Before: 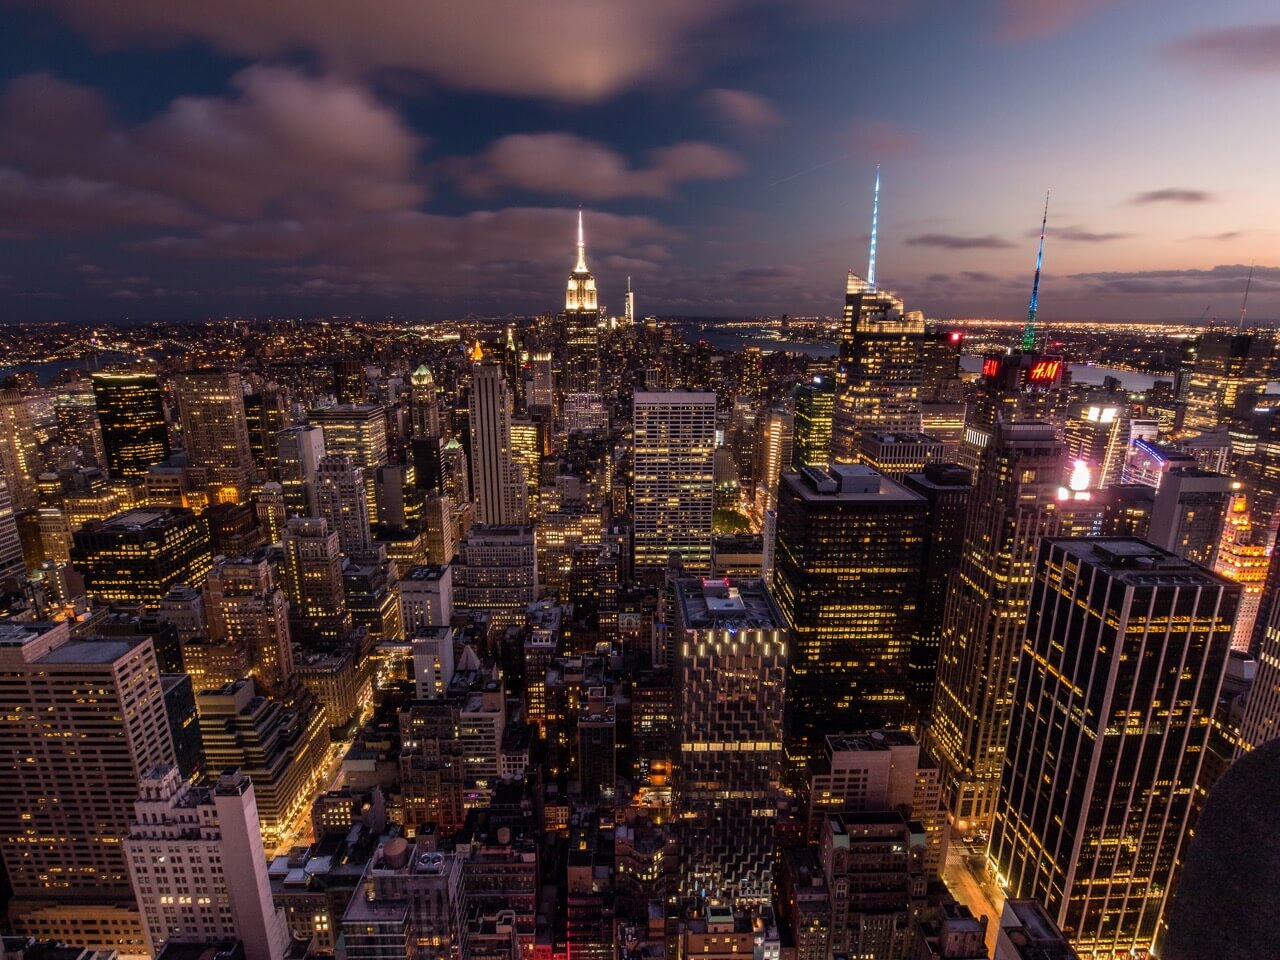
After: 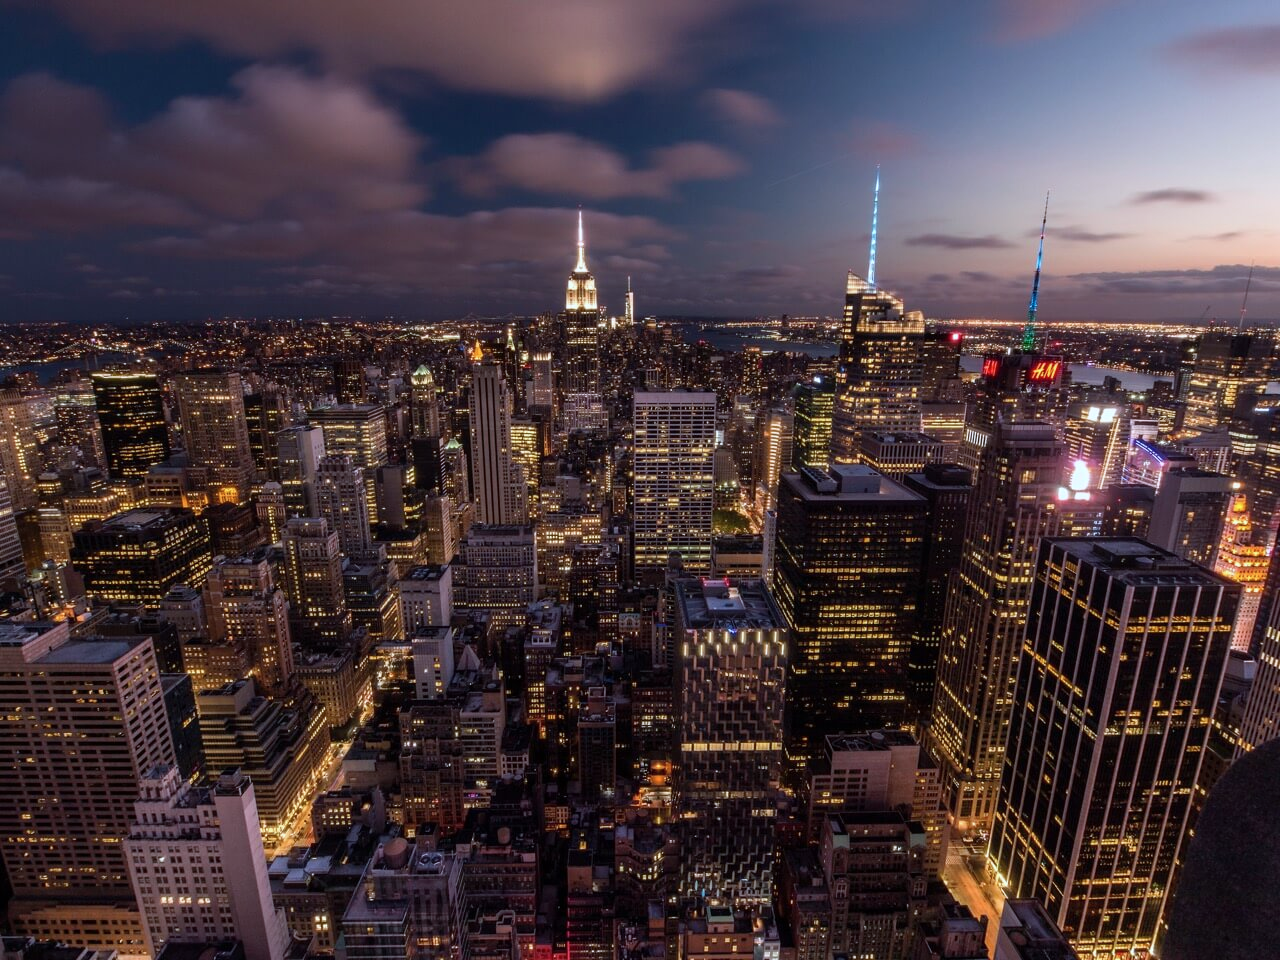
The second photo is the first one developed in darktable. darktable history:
color correction: highlights a* -3.93, highlights b* -10.76
